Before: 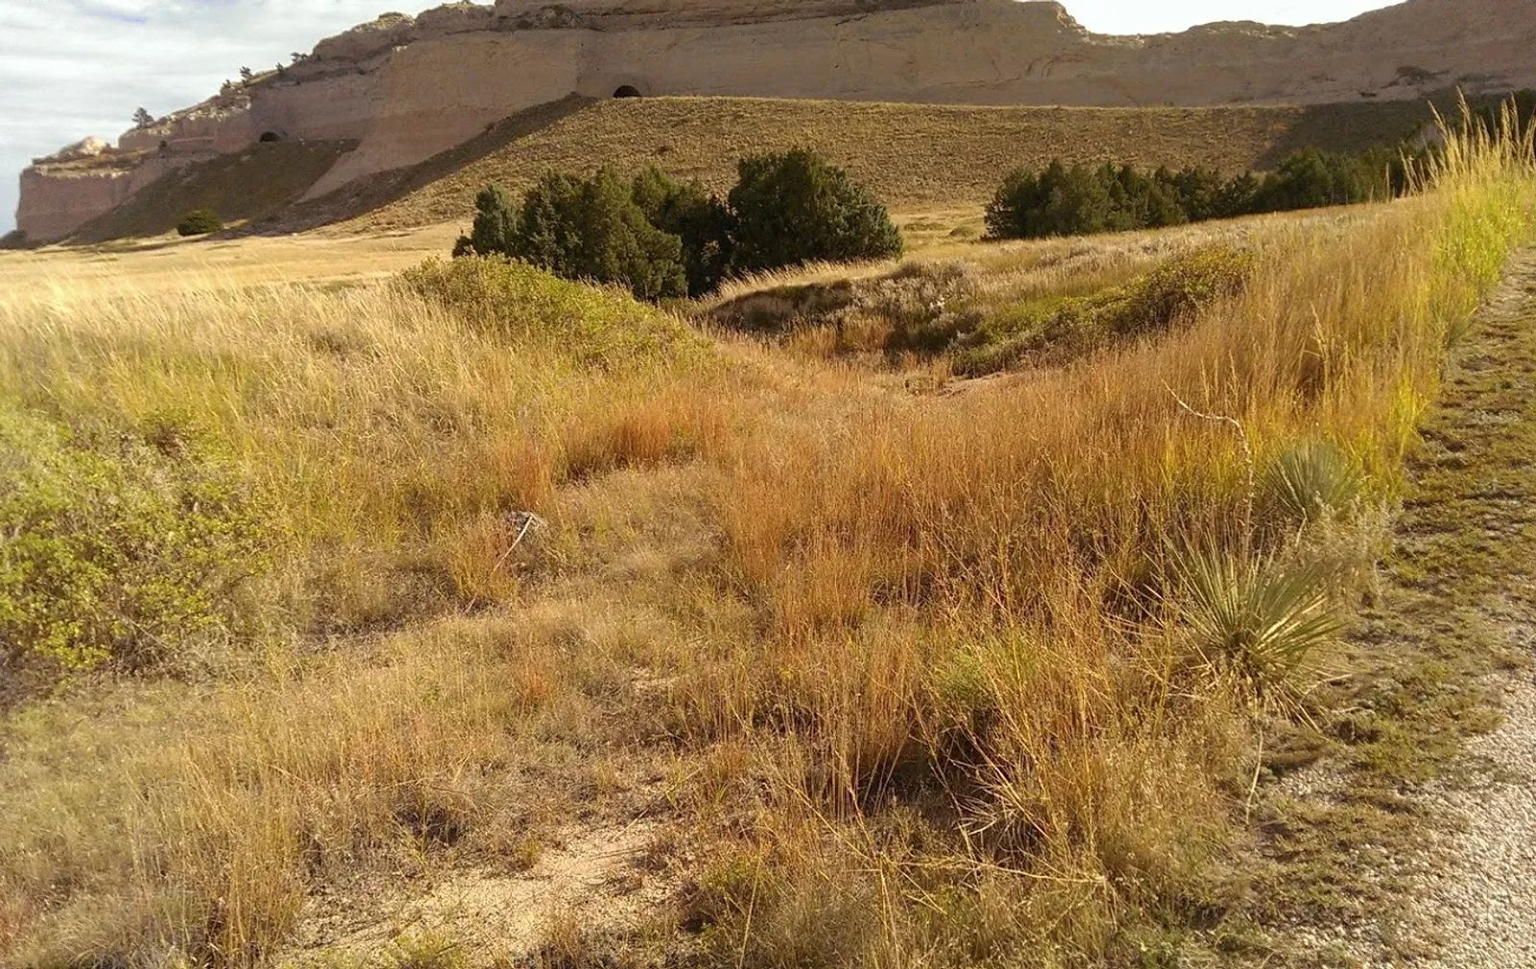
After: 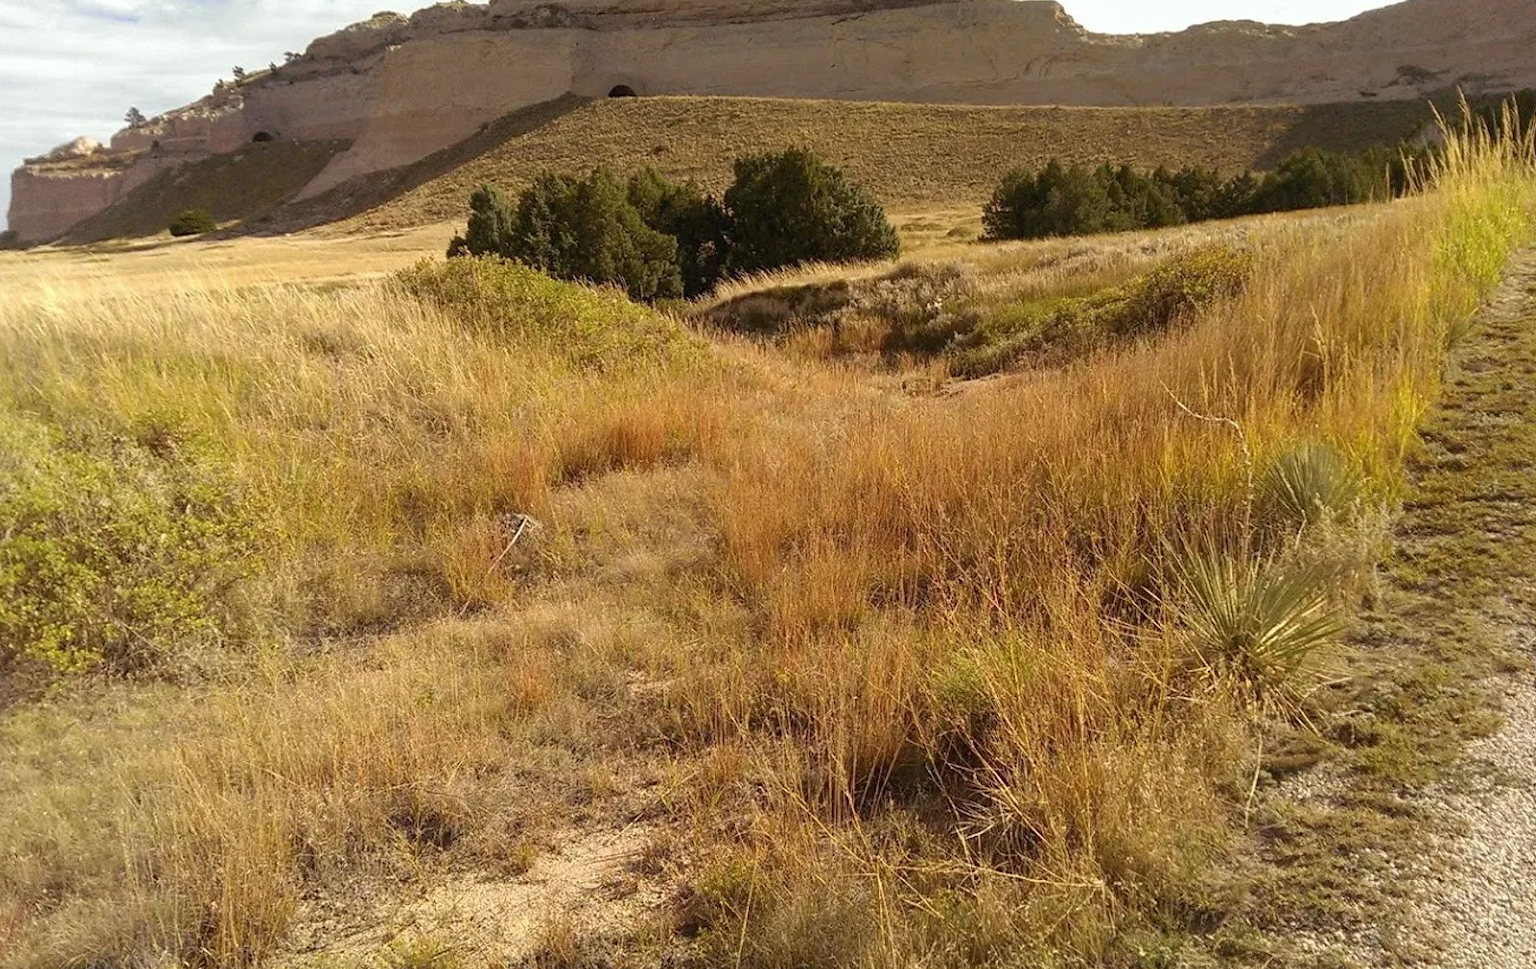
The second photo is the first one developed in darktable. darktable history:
exposure: compensate highlight preservation false
crop and rotate: left 0.614%, top 0.179%, bottom 0.309%
